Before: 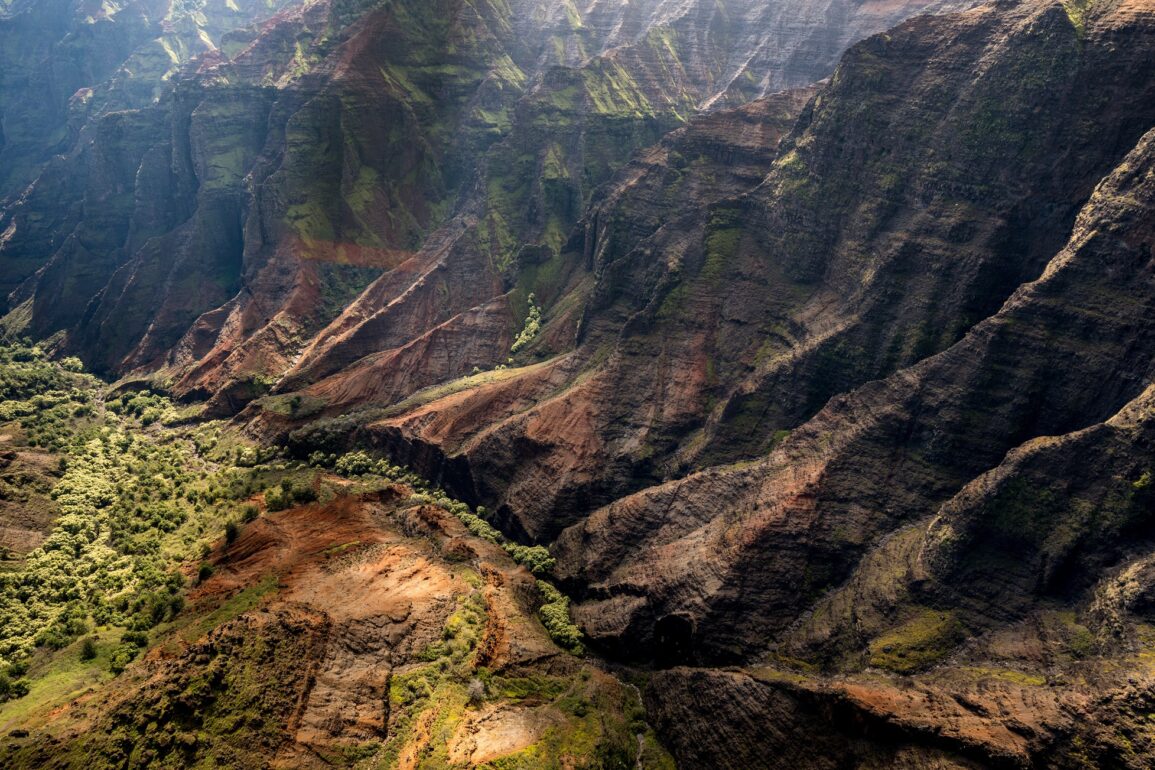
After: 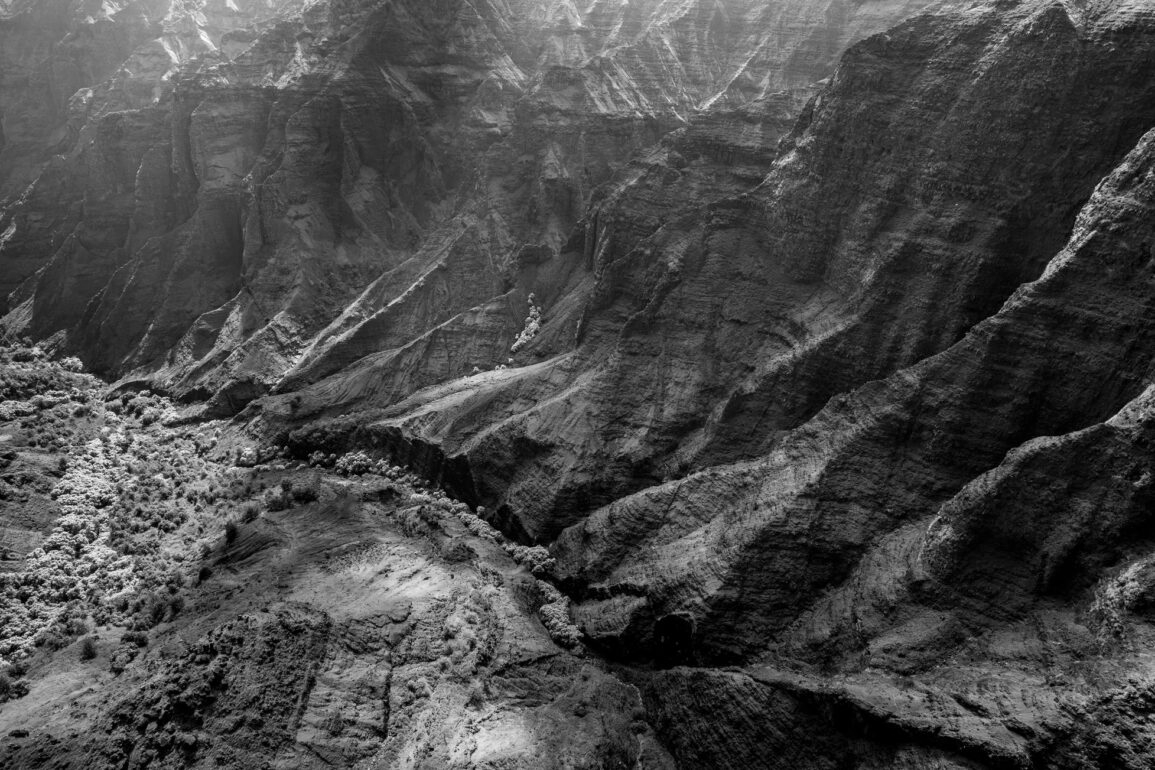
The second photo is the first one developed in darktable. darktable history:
color balance rgb: shadows lift › chroma 11.71%, shadows lift › hue 133.46°, power › chroma 2.15%, power › hue 166.83°, highlights gain › chroma 4%, highlights gain › hue 200.2°, perceptual saturation grading › global saturation 18.05%
monochrome: on, module defaults
